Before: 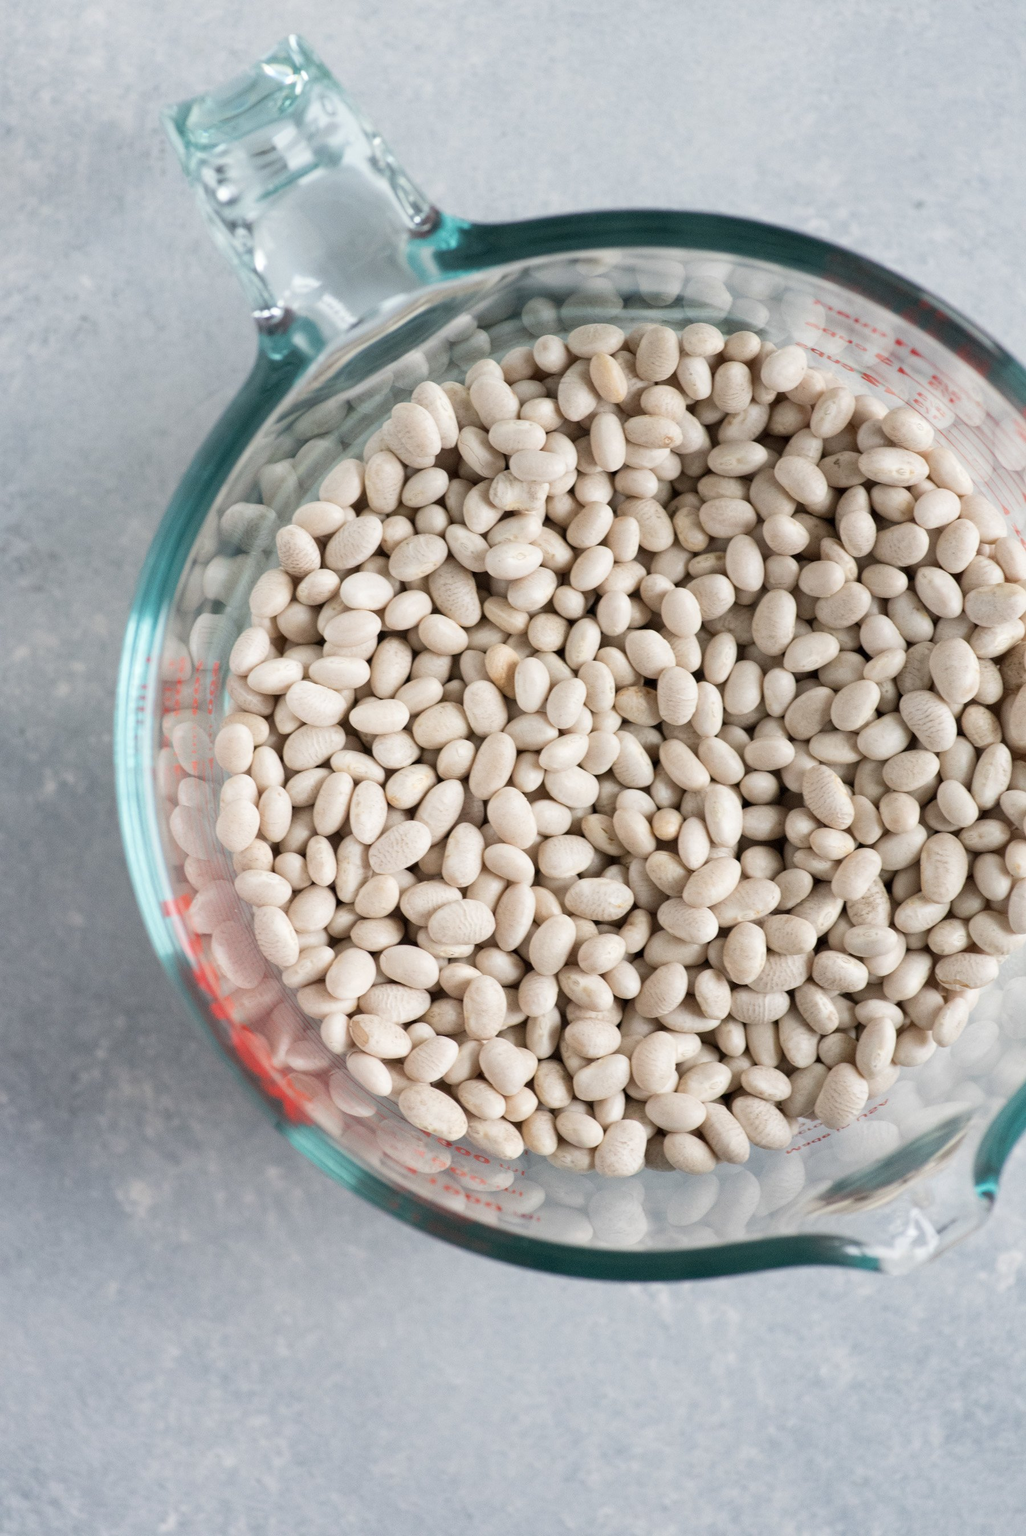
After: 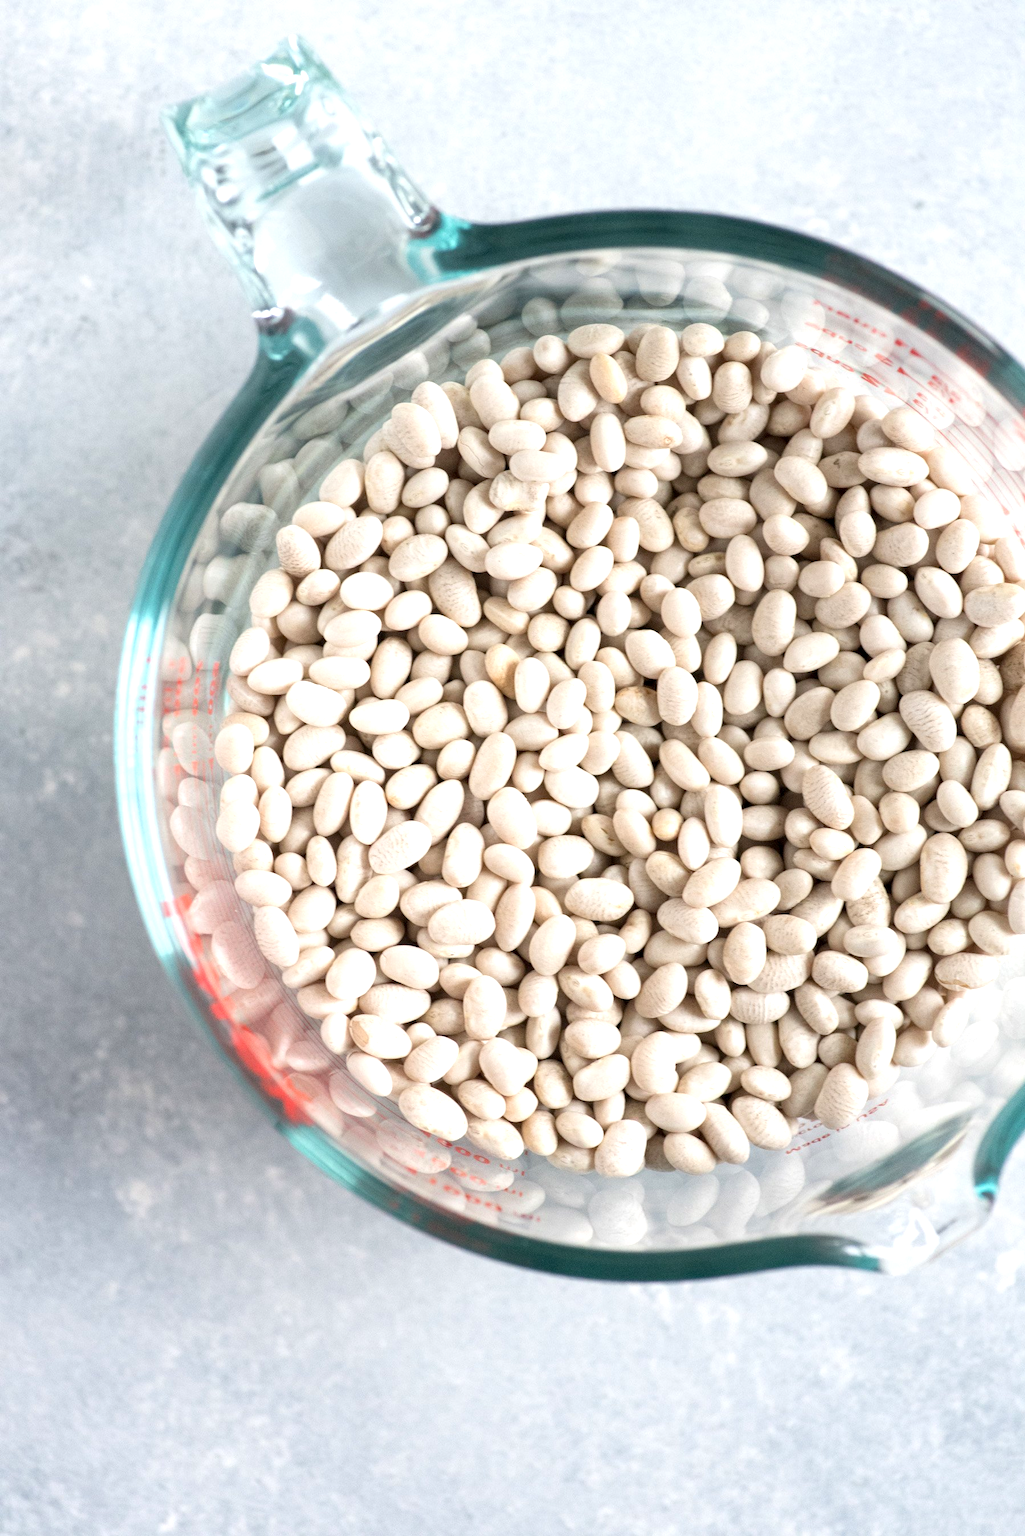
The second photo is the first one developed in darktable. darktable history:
exposure: black level correction 0.001, exposure 0.673 EV, compensate highlight preservation false
